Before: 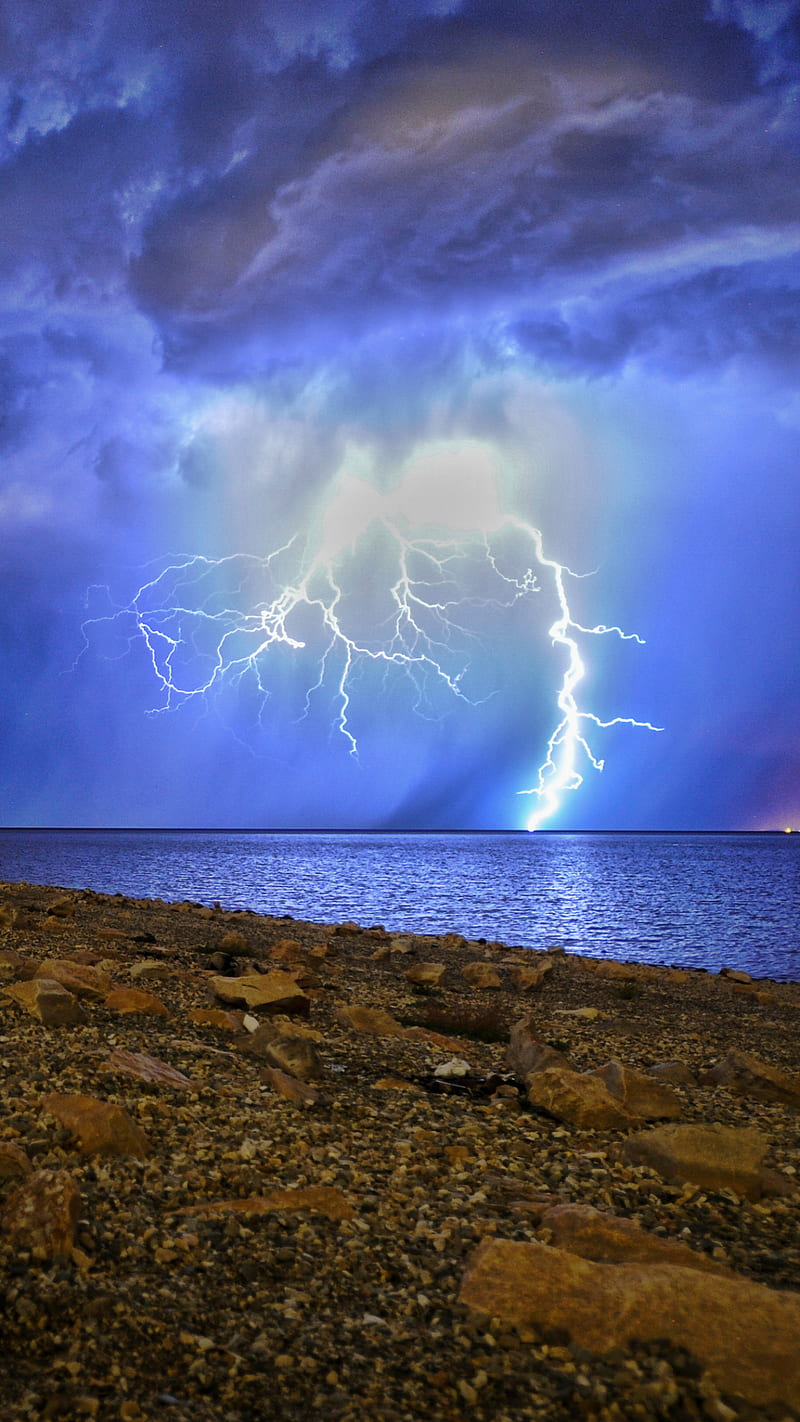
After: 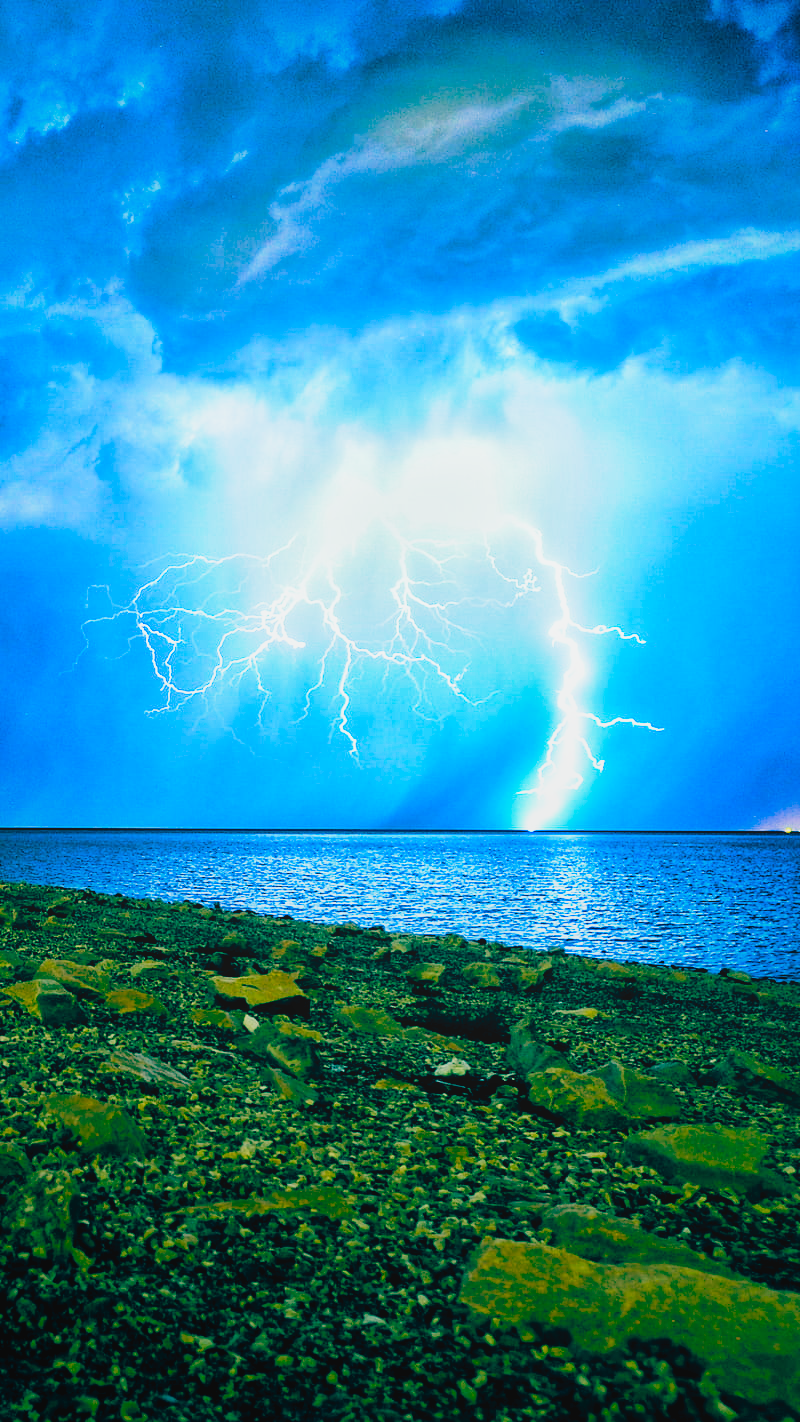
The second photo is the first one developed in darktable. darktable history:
local contrast: highlights 70%, shadows 68%, detail 82%, midtone range 0.322
base curve: curves: ch0 [(0, 0) (0.012, 0.01) (0.073, 0.168) (0.31, 0.711) (0.645, 0.957) (1, 1)], preserve colors none
color balance rgb: global offset › luminance -0.54%, global offset › chroma 0.905%, global offset › hue 175.7°, perceptual saturation grading › global saturation 24.941%
